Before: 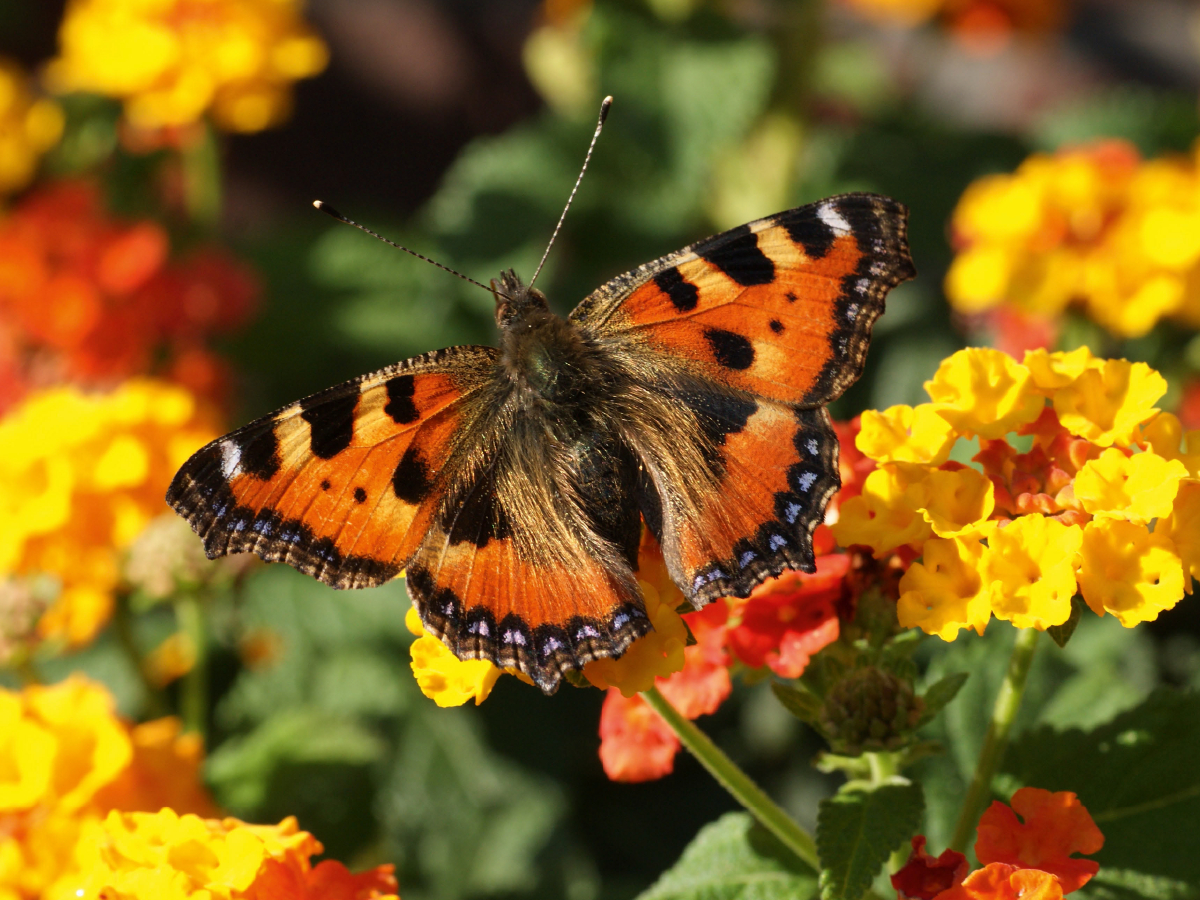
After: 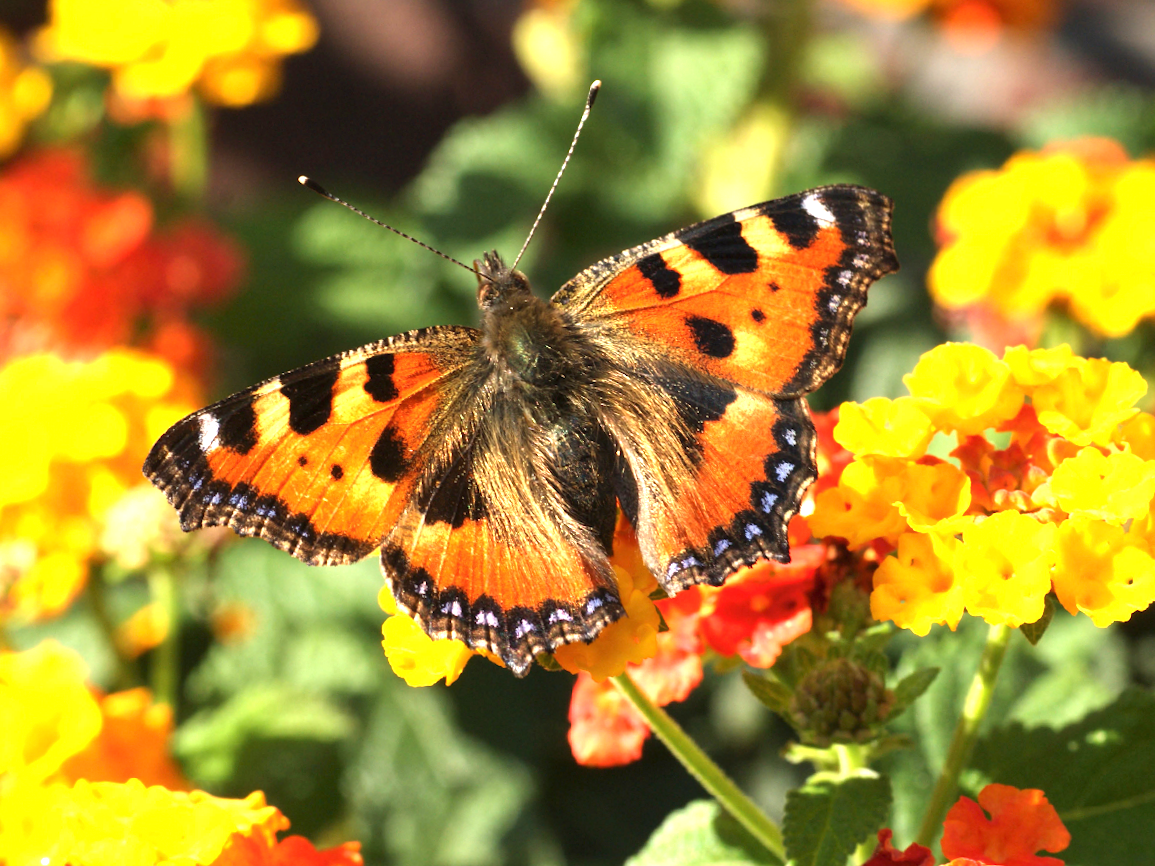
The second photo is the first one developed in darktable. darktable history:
crop and rotate: angle -1.69°
exposure: black level correction 0, exposure 1.3 EV, compensate highlight preservation false
